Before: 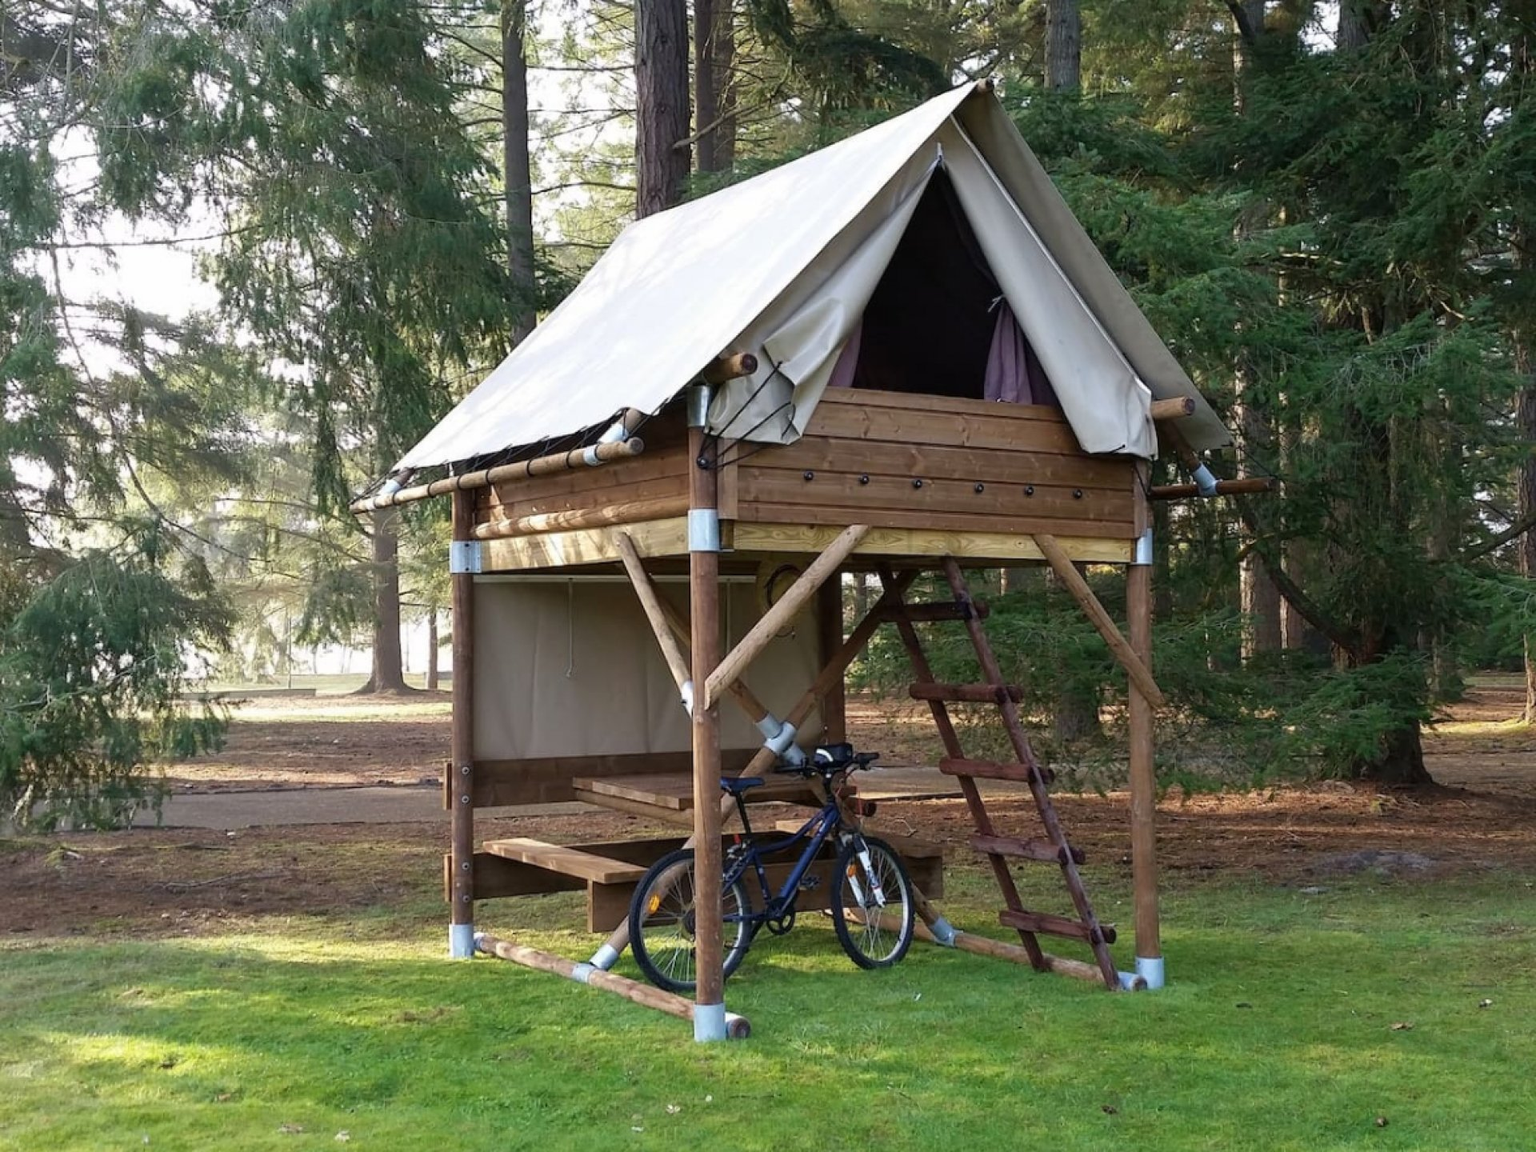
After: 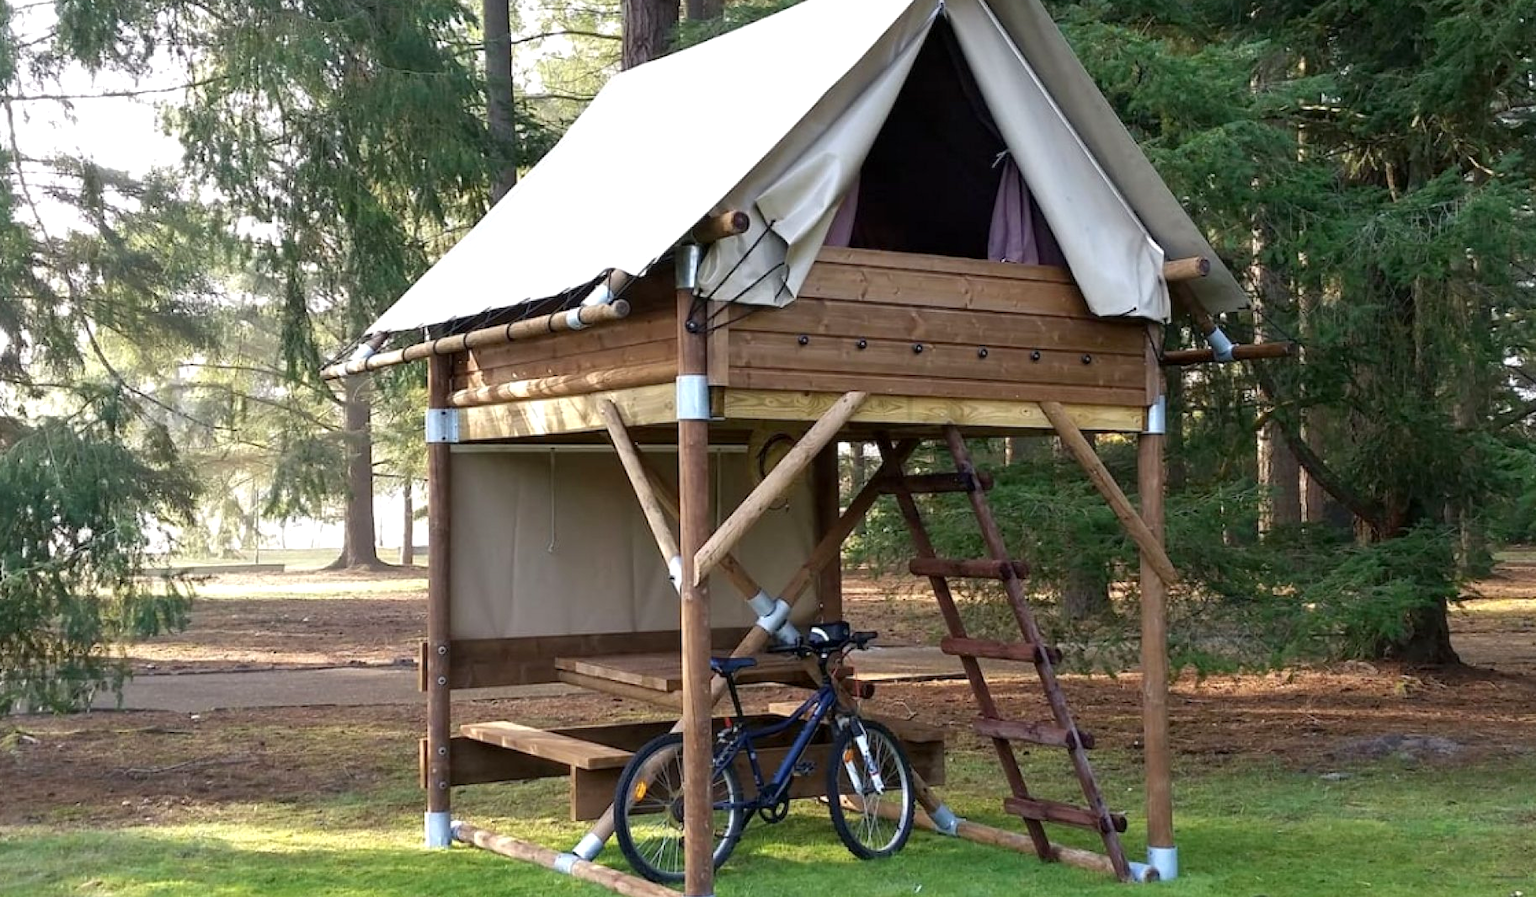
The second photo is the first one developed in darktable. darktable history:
crop and rotate: left 2.991%, top 13.302%, right 1.981%, bottom 12.636%
exposure: black level correction 0.001, exposure 0.3 EV, compensate highlight preservation false
